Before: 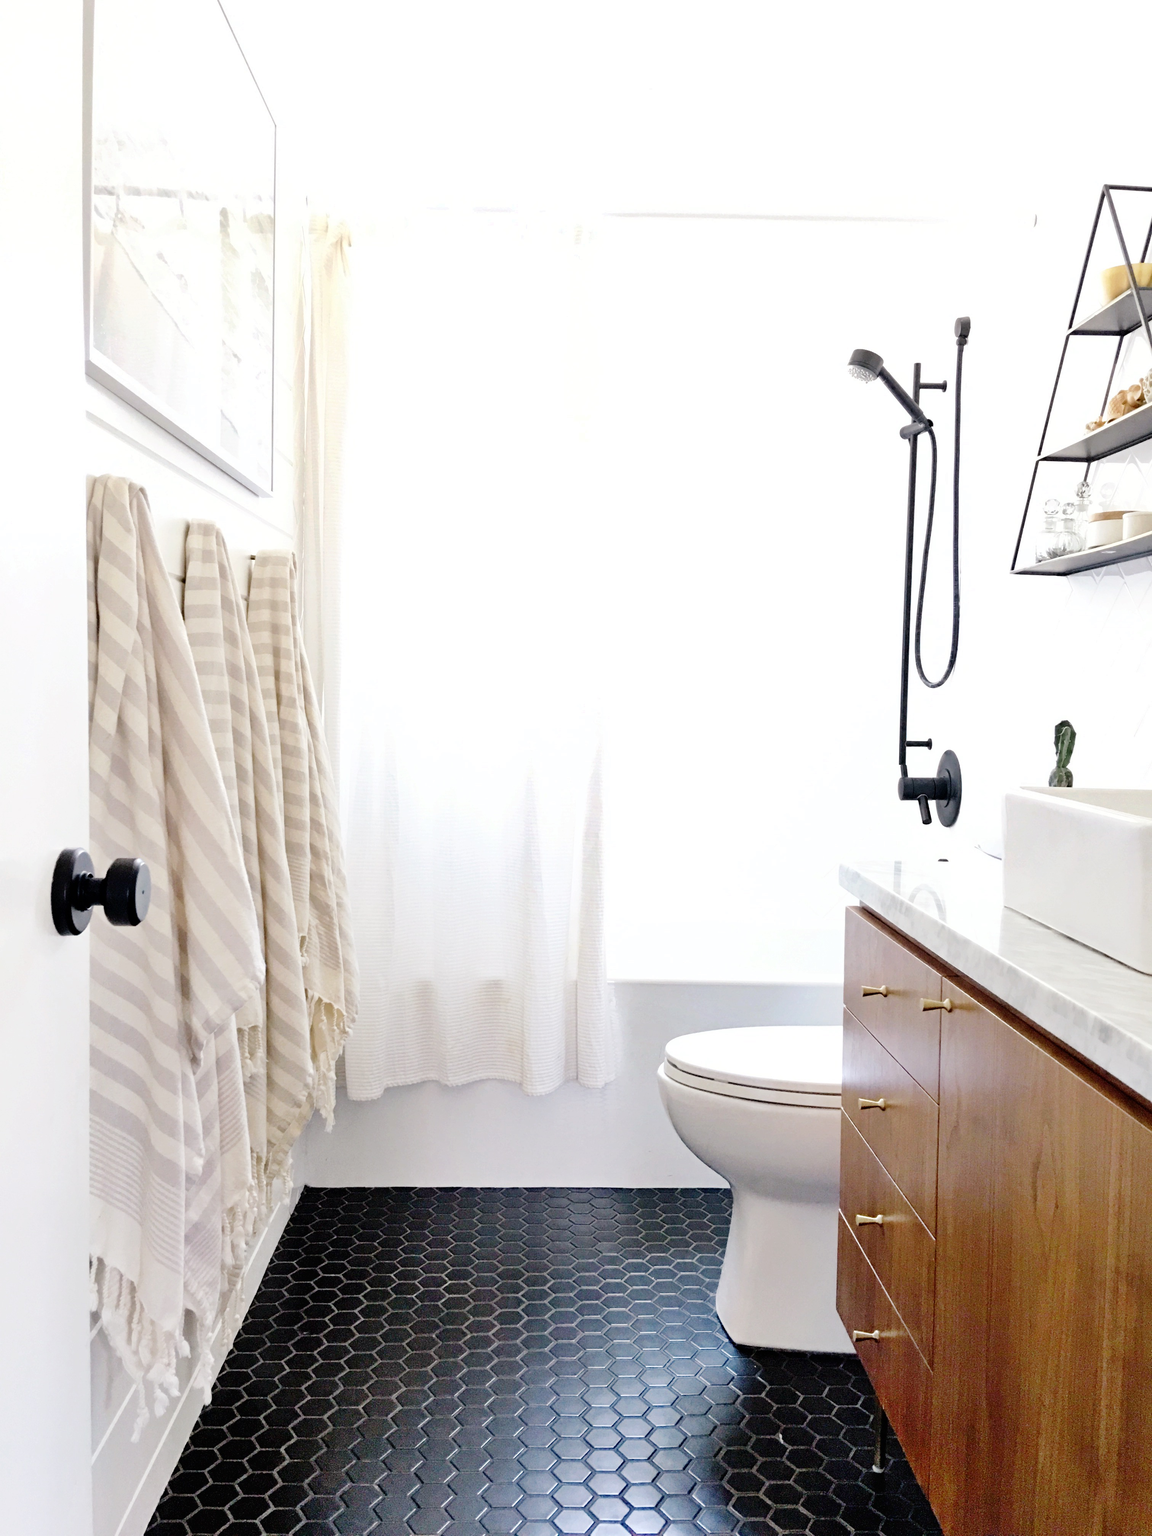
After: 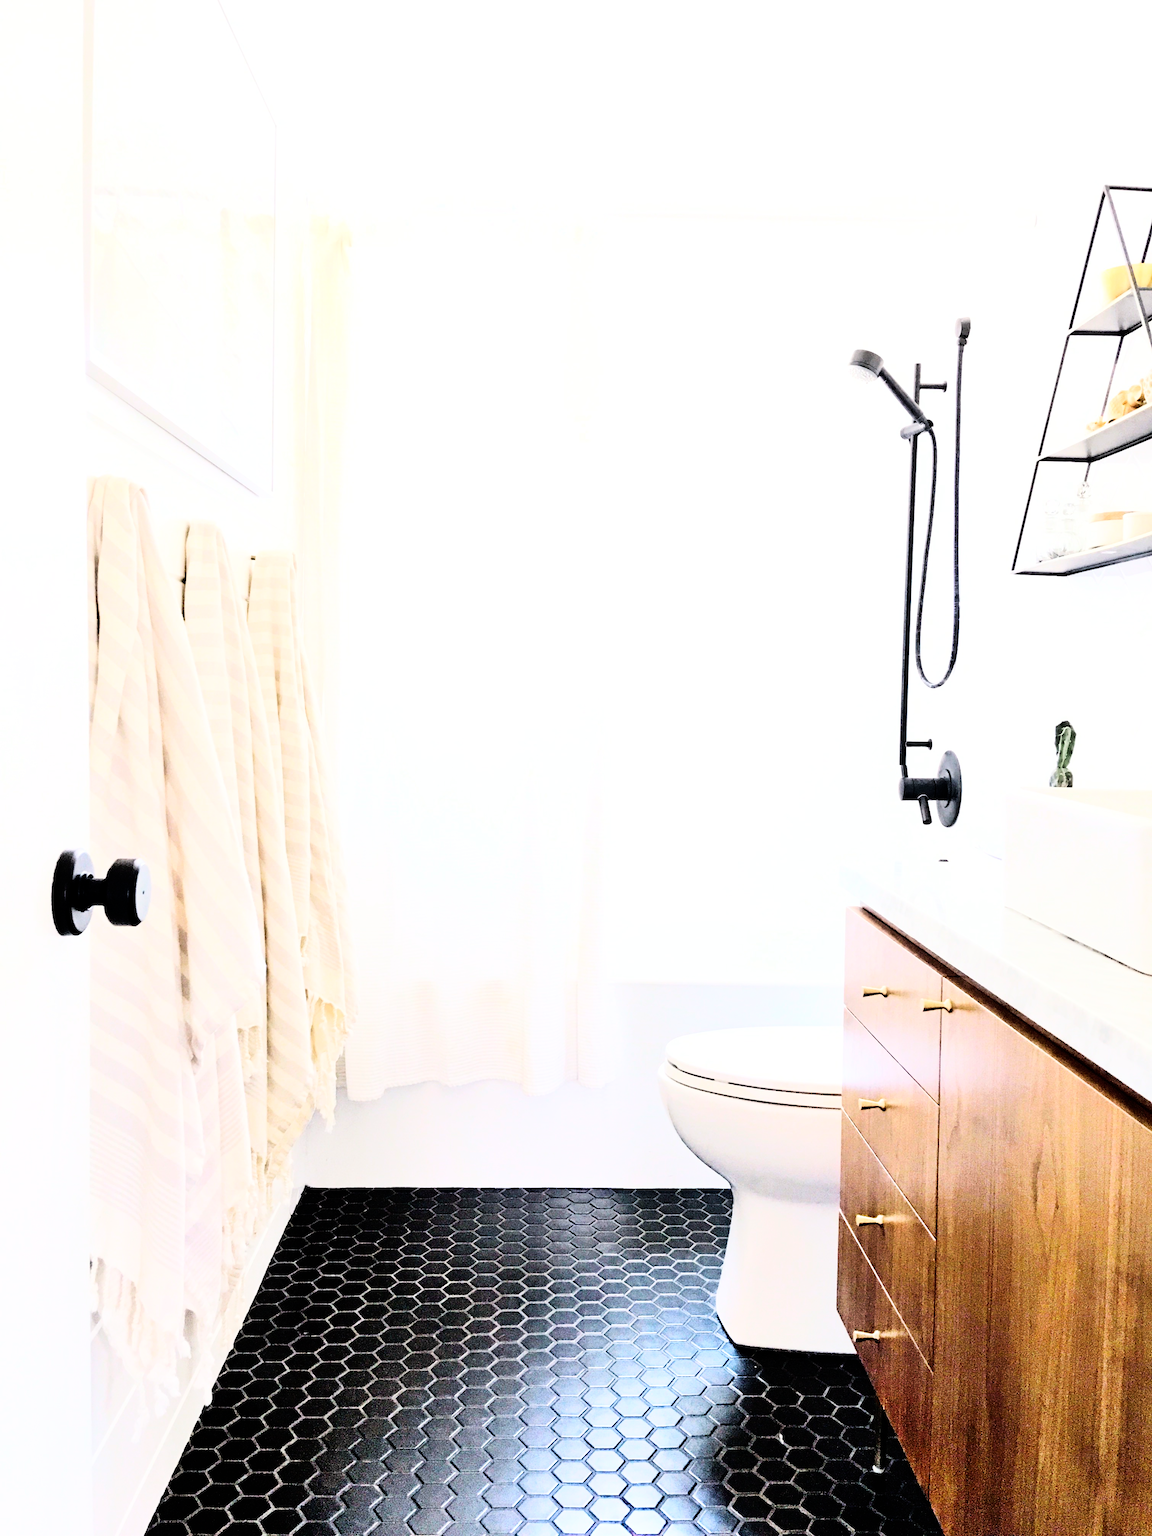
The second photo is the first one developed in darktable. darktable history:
rgb curve: curves: ch0 [(0, 0) (0.21, 0.15) (0.24, 0.21) (0.5, 0.75) (0.75, 0.96) (0.89, 0.99) (1, 1)]; ch1 [(0, 0.02) (0.21, 0.13) (0.25, 0.2) (0.5, 0.67) (0.75, 0.9) (0.89, 0.97) (1, 1)]; ch2 [(0, 0.02) (0.21, 0.13) (0.25, 0.2) (0.5, 0.67) (0.75, 0.9) (0.89, 0.97) (1, 1)], compensate middle gray true
contrast brightness saturation: contrast 0.05
